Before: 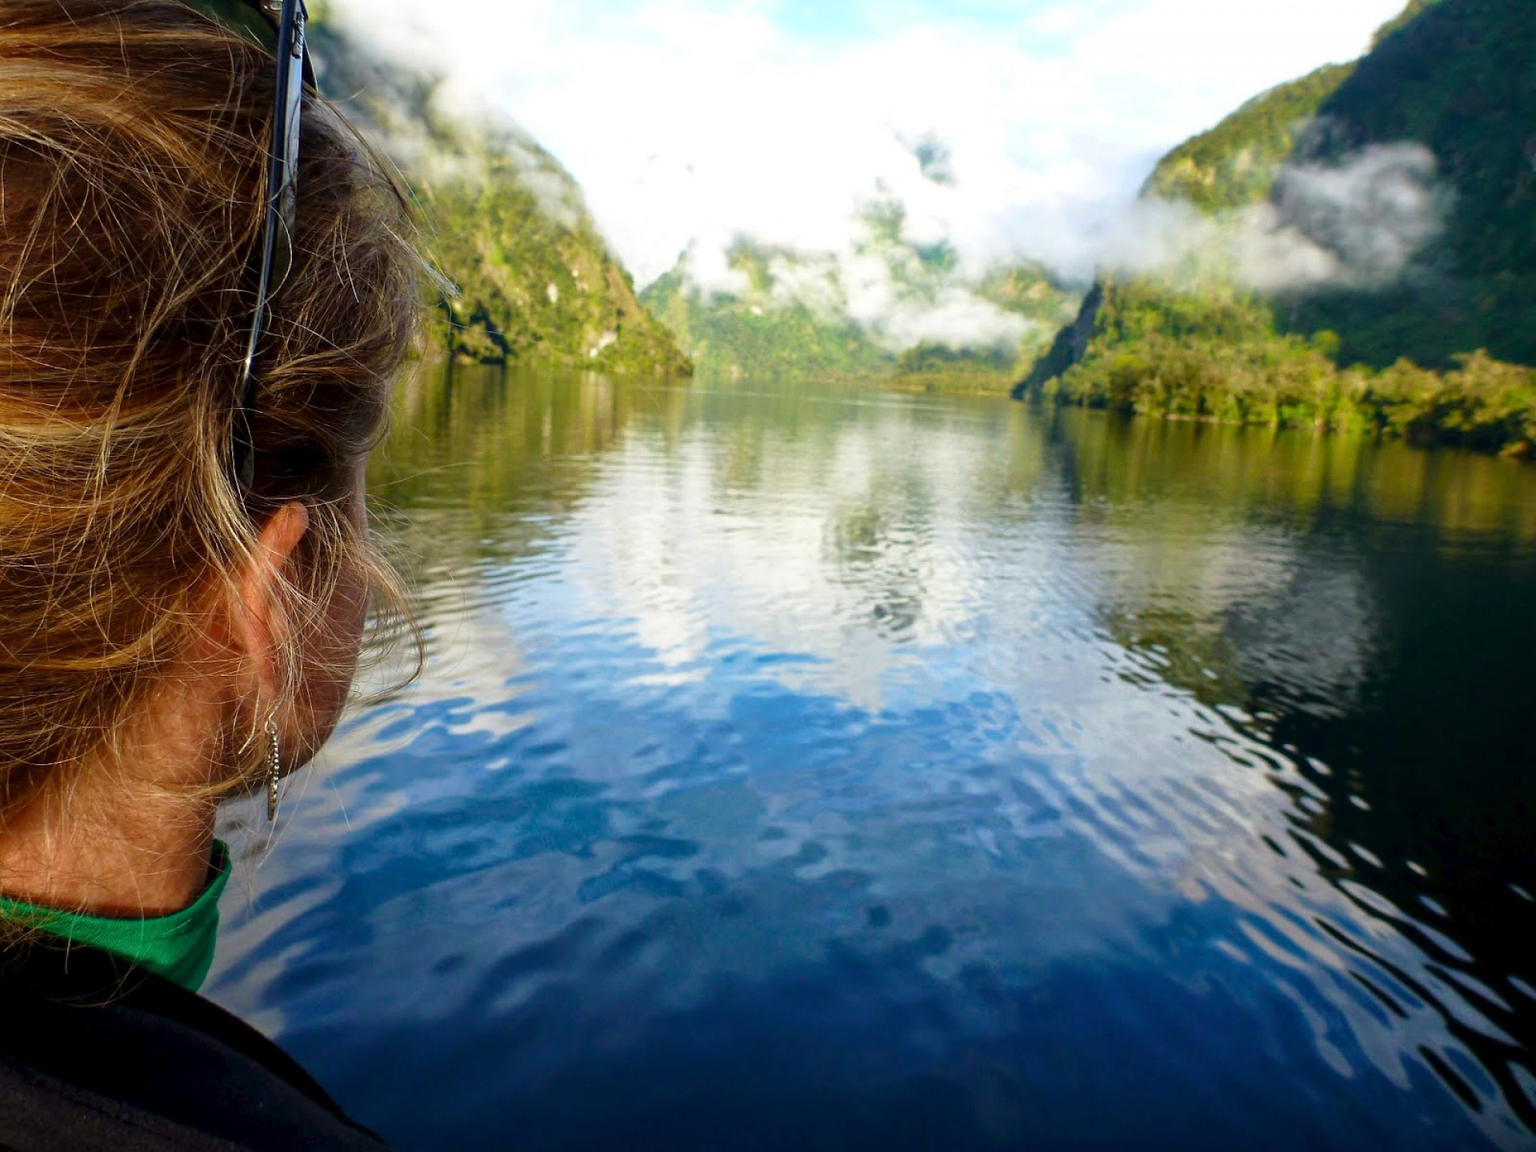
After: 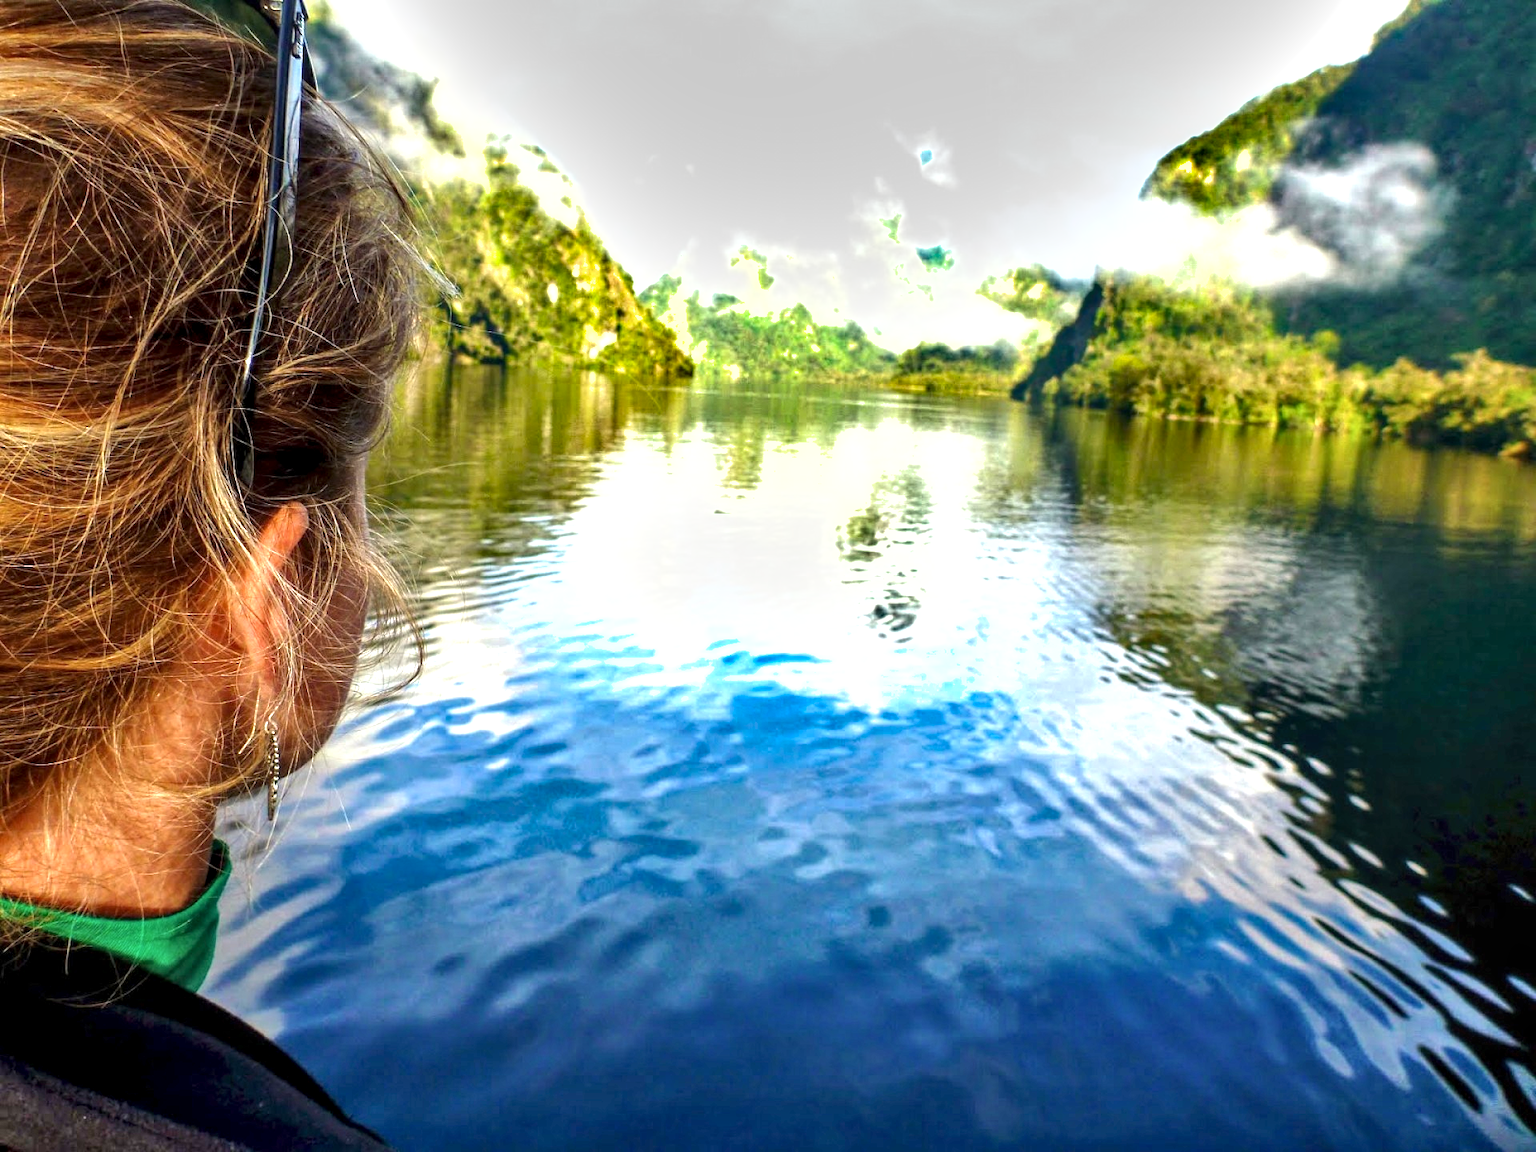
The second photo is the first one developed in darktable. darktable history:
exposure: black level correction 0, exposure 1.001 EV, compensate exposure bias true, compensate highlight preservation false
local contrast: detail 130%
shadows and highlights: low approximation 0.01, soften with gaussian
